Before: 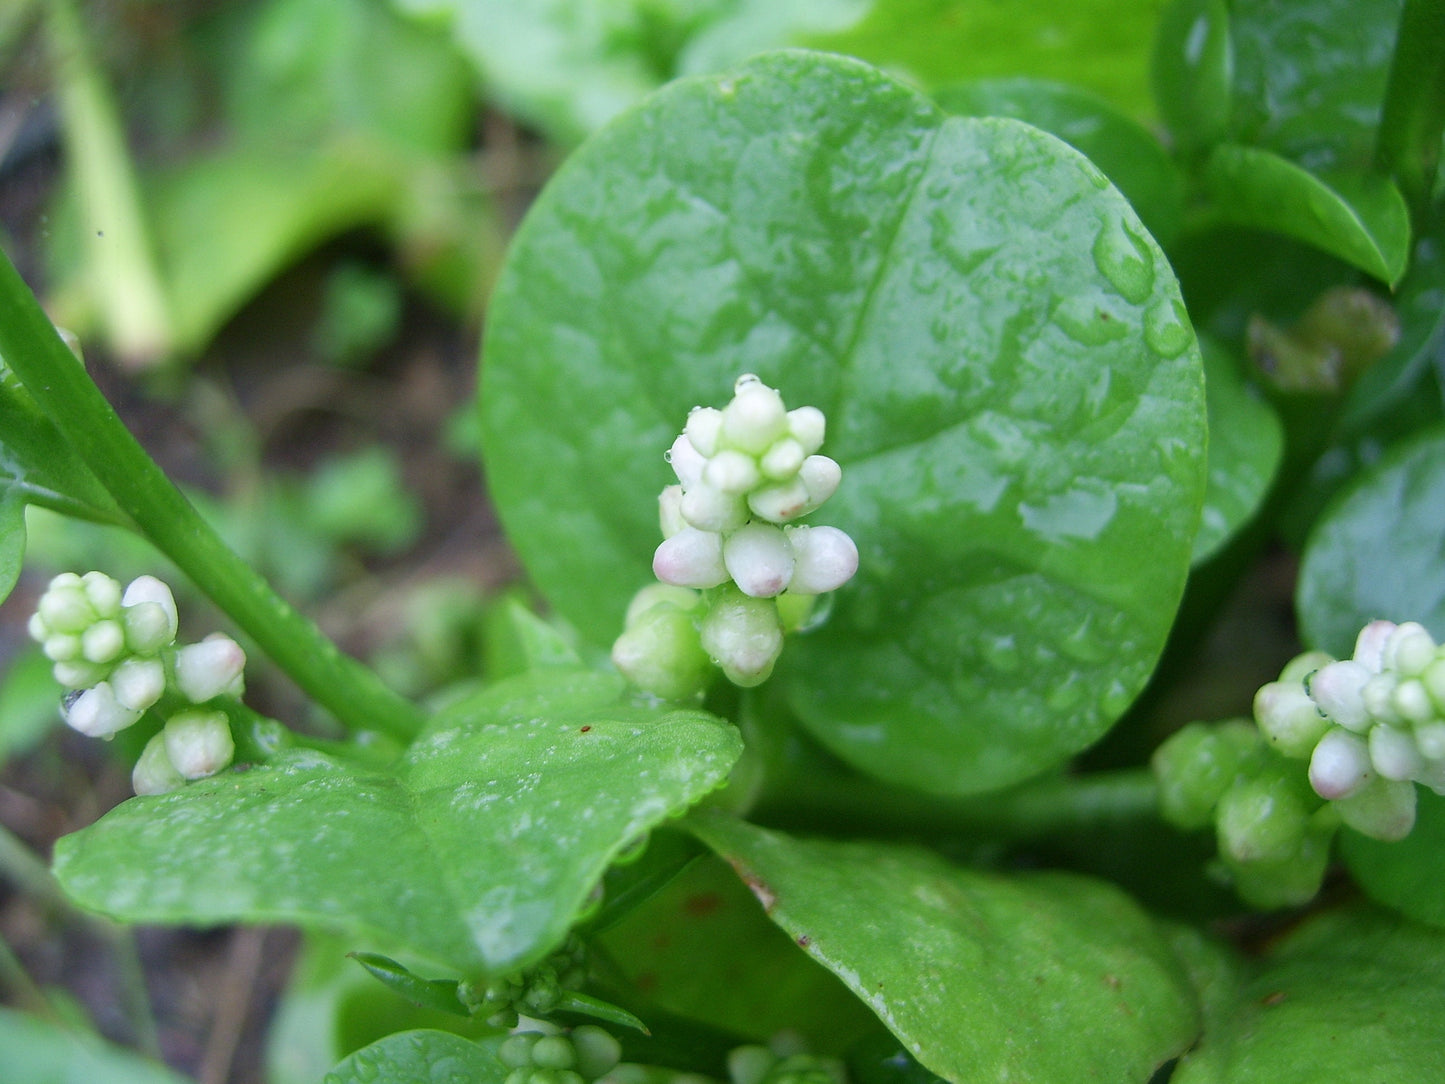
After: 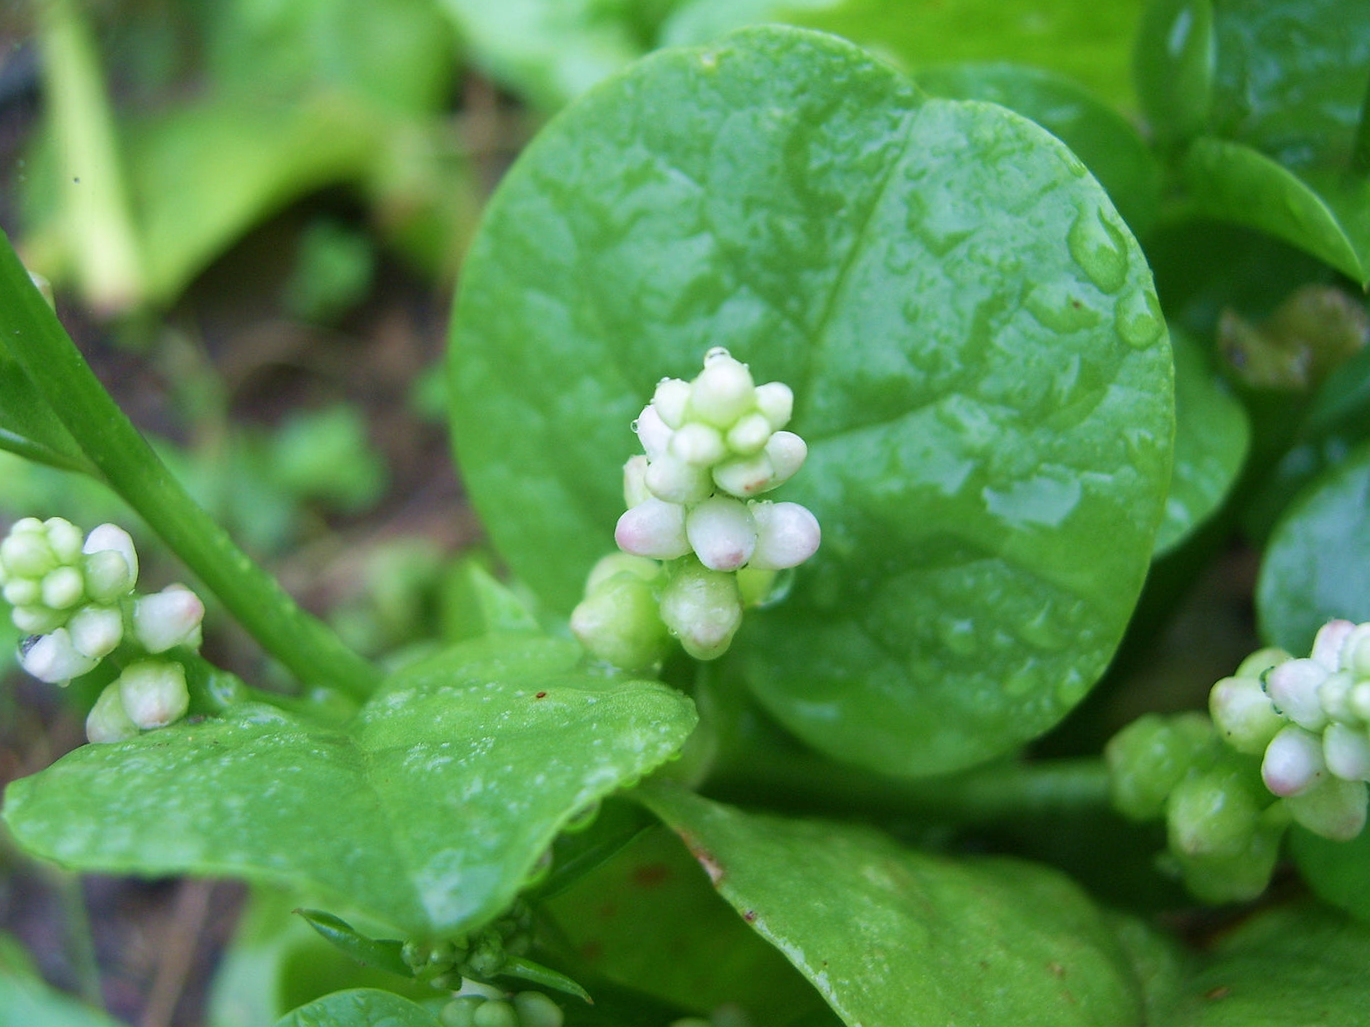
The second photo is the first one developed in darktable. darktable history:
crop and rotate: angle -2.38°
velvia: on, module defaults
